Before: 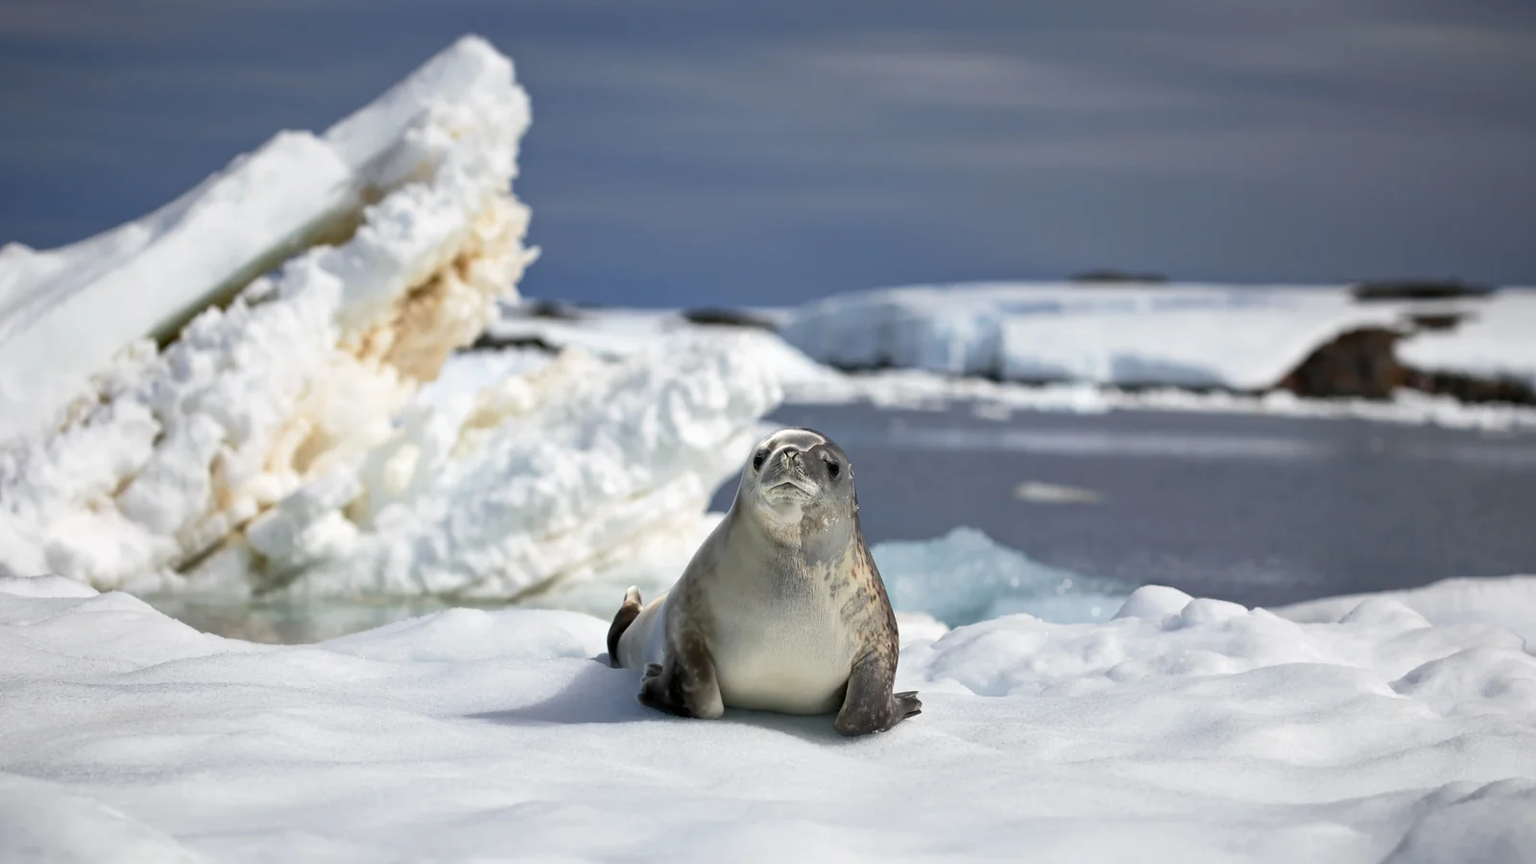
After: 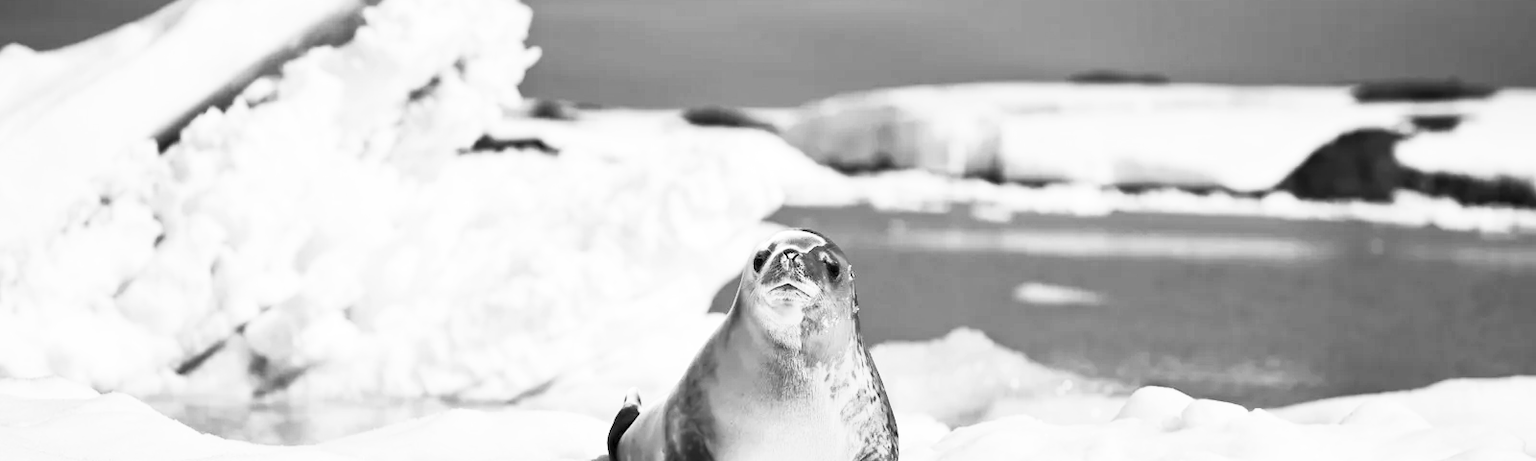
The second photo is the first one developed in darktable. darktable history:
crop and rotate: top 23.043%, bottom 23.437%
contrast brightness saturation: contrast 0.53, brightness 0.47, saturation -1
